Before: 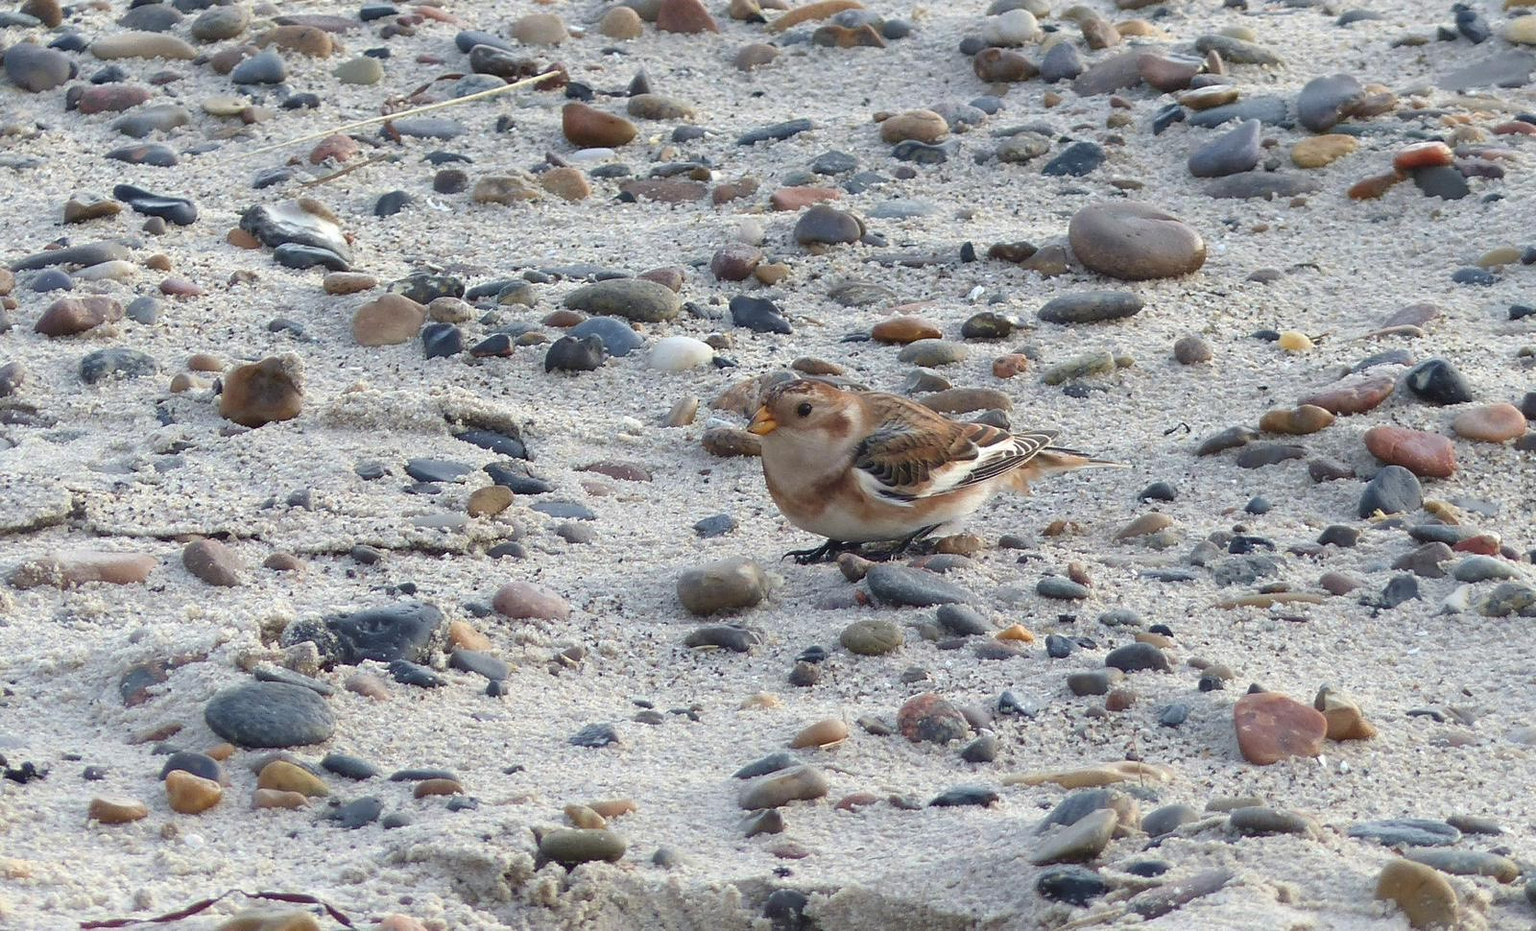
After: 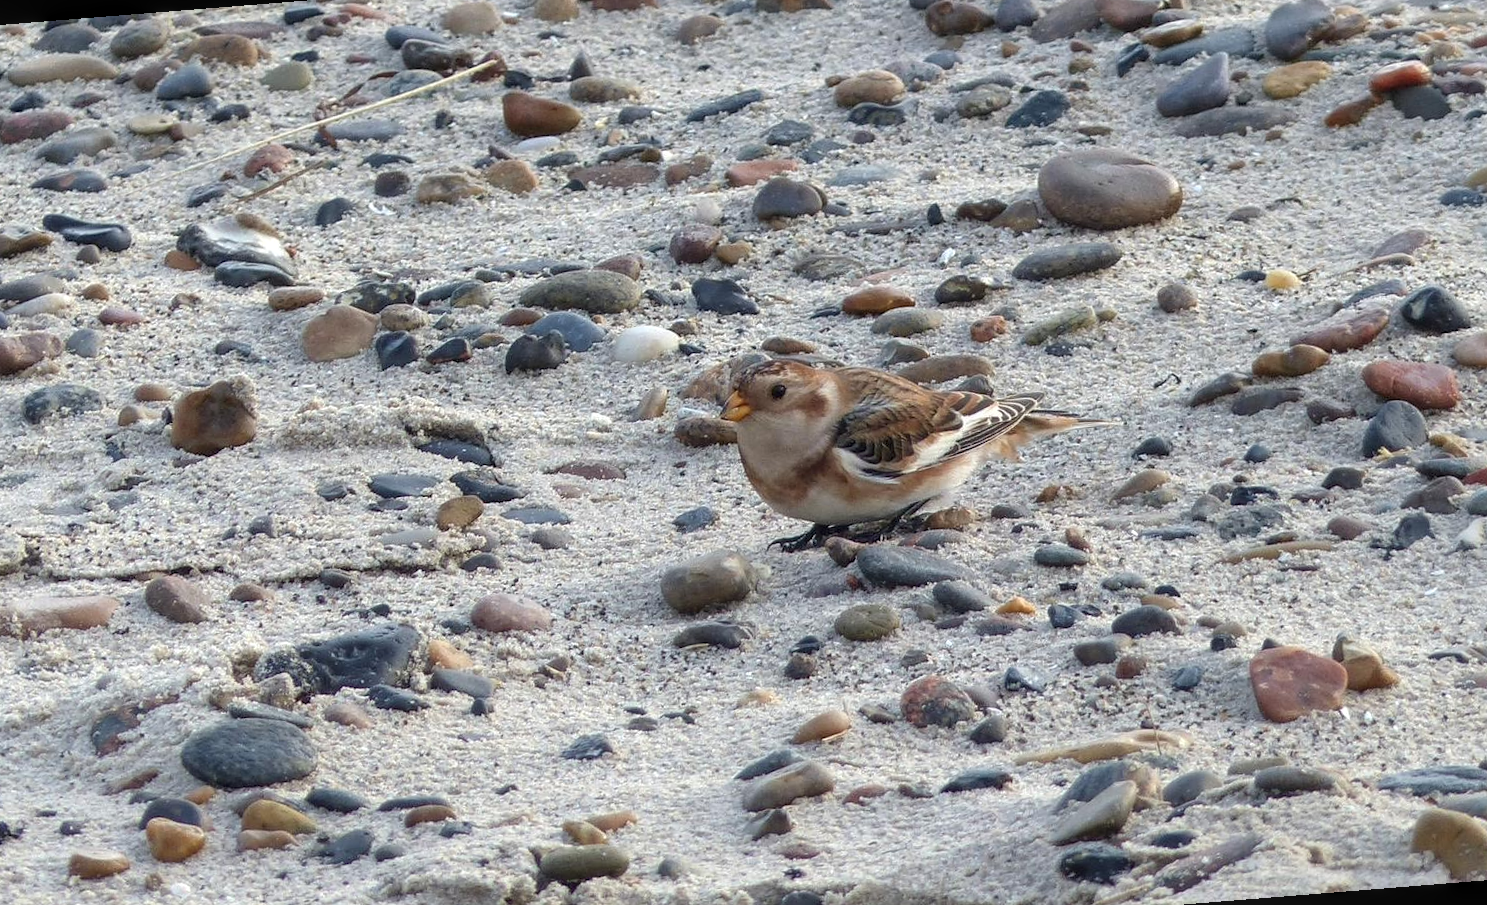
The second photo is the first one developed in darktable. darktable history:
rotate and perspective: rotation -4.57°, crop left 0.054, crop right 0.944, crop top 0.087, crop bottom 0.914
local contrast: on, module defaults
